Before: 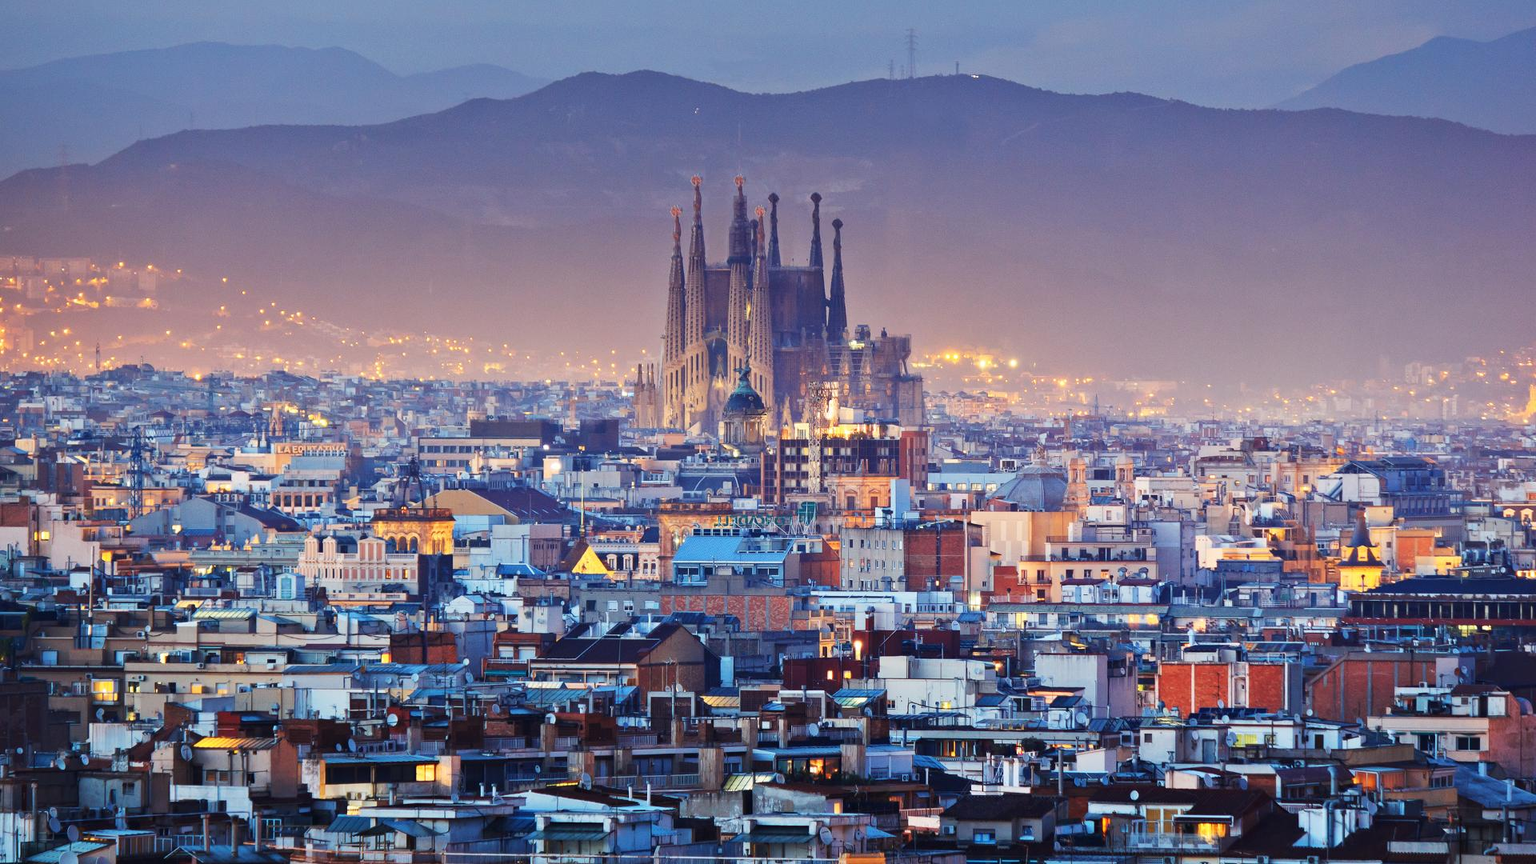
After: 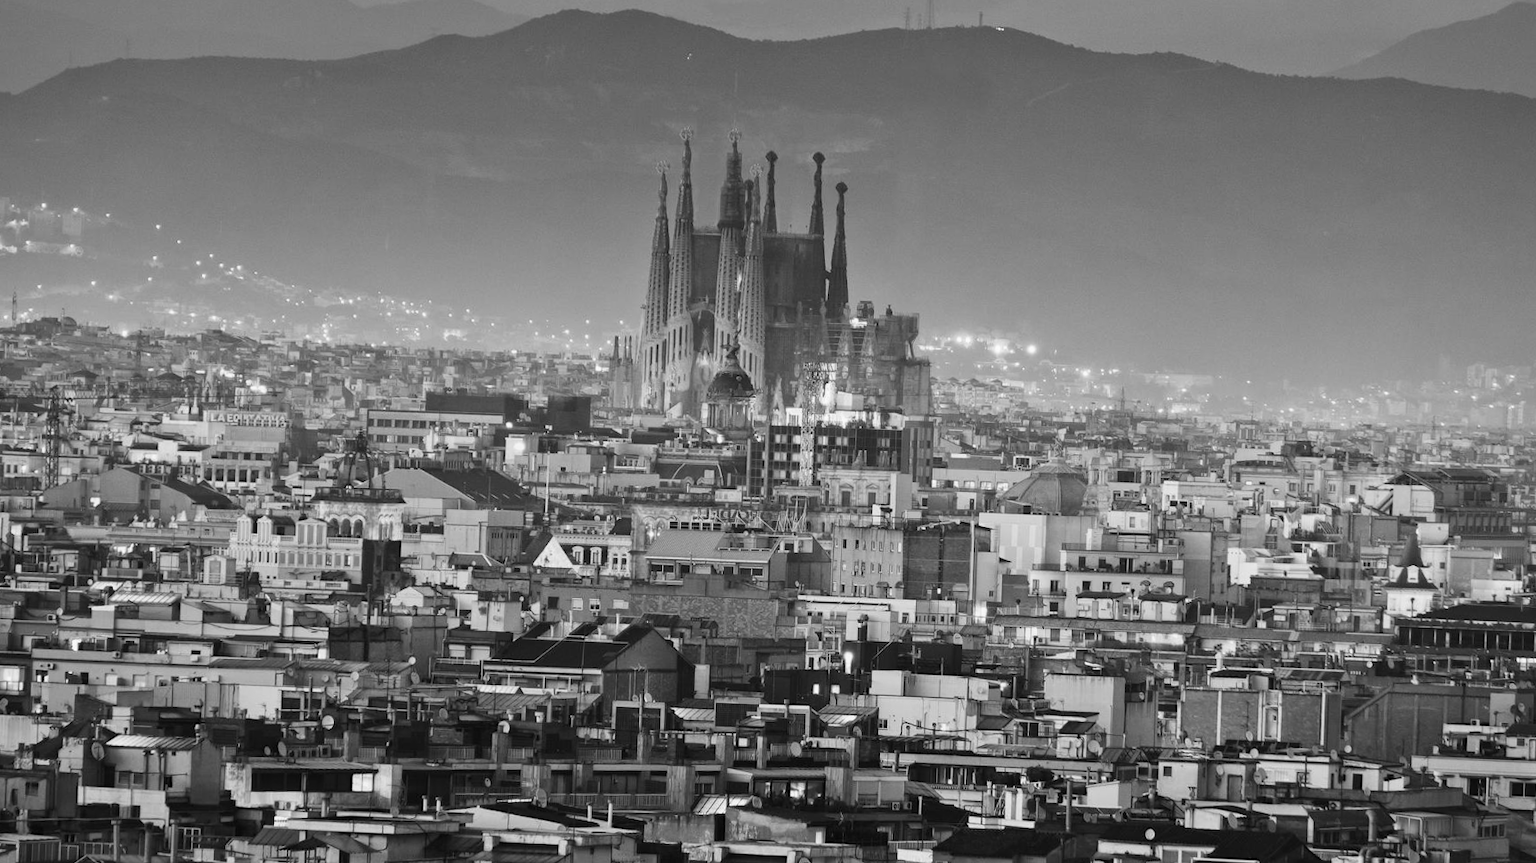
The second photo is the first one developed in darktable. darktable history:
crop and rotate: angle -1.96°, left 3.097%, top 4.154%, right 1.586%, bottom 0.529%
monochrome: a -6.99, b 35.61, size 1.4
